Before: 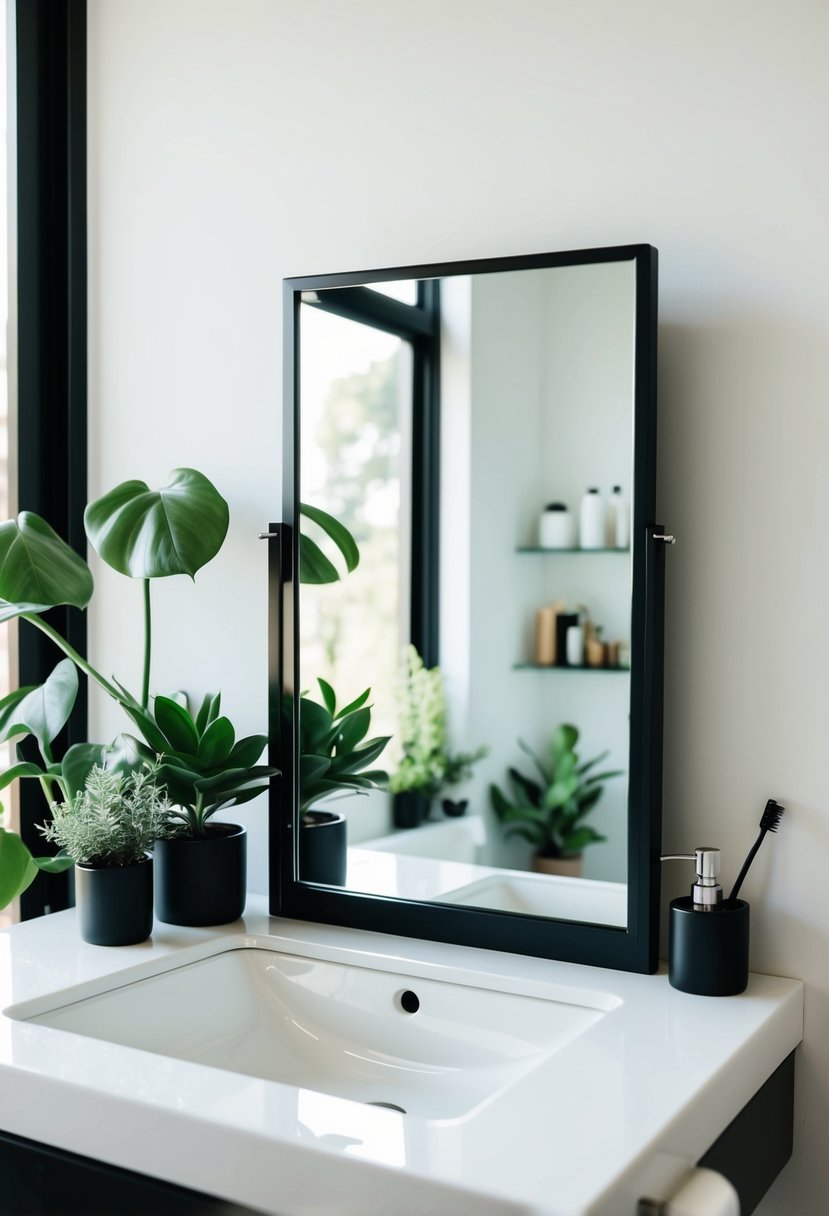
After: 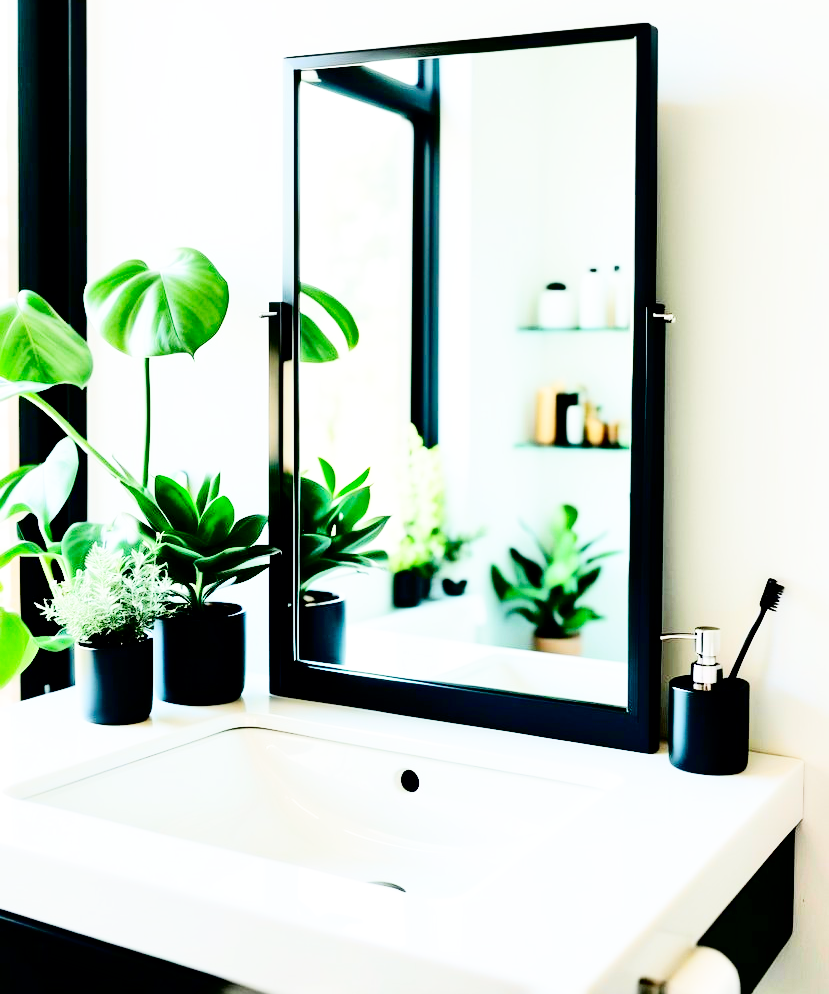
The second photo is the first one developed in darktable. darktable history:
base curve: curves: ch0 [(0, 0) (0, 0) (0.002, 0.001) (0.008, 0.003) (0.019, 0.011) (0.037, 0.037) (0.064, 0.11) (0.102, 0.232) (0.152, 0.379) (0.216, 0.524) (0.296, 0.665) (0.394, 0.789) (0.512, 0.881) (0.651, 0.945) (0.813, 0.986) (1, 1)], preserve colors none
crop and rotate: top 18.254%
contrast brightness saturation: contrast 0.216, brightness -0.182, saturation 0.237
tone equalizer: -7 EV 0.16 EV, -6 EV 0.632 EV, -5 EV 1.15 EV, -4 EV 1.32 EV, -3 EV 1.17 EV, -2 EV 0.6 EV, -1 EV 0.163 EV
color zones: mix 100.72%
tone curve: curves: ch0 [(0, 0) (0.082, 0.02) (0.129, 0.078) (0.275, 0.301) (0.67, 0.809) (1, 1)], color space Lab, independent channels, preserve colors none
